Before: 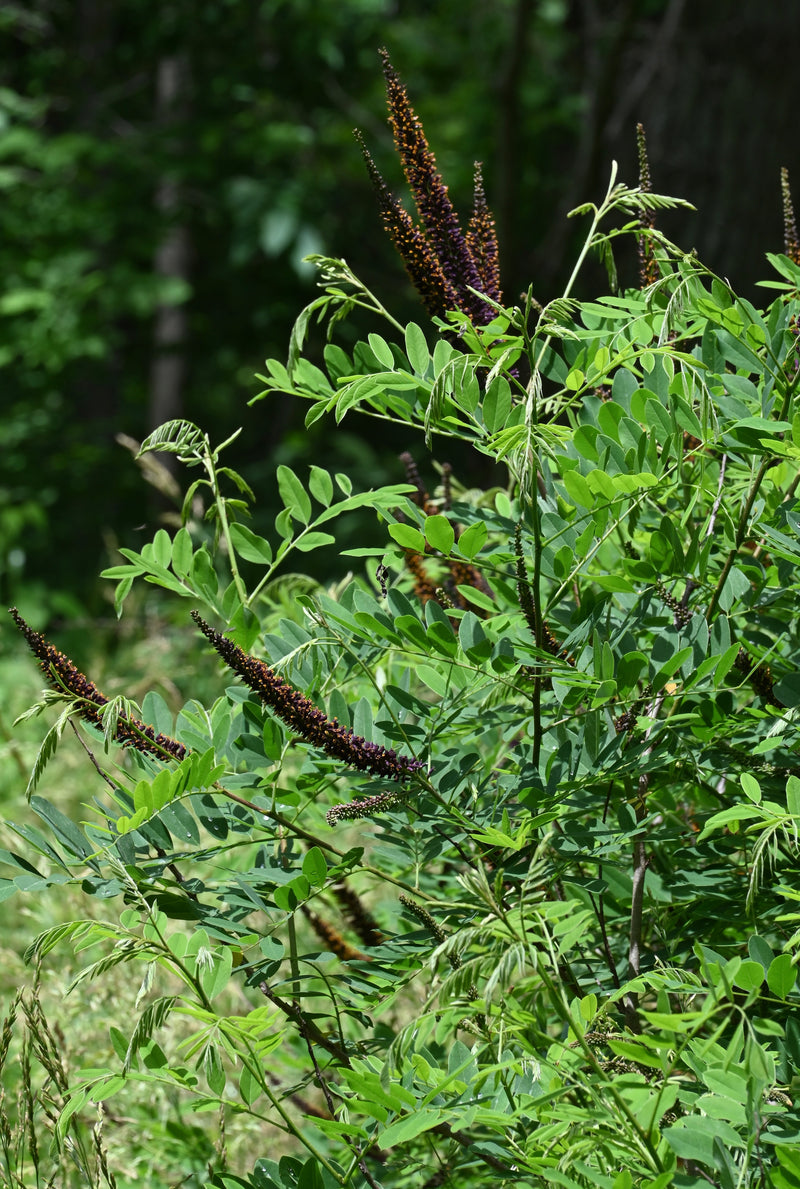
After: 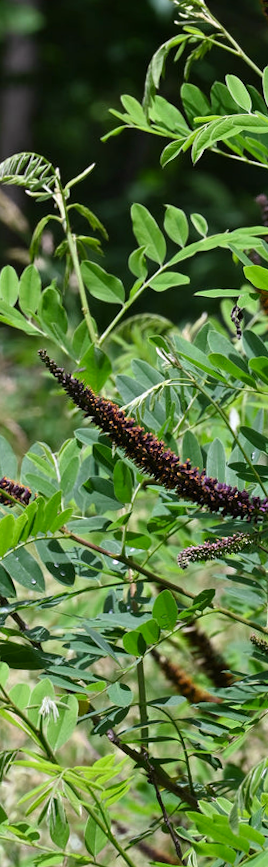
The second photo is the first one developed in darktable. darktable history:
rotate and perspective: rotation 0.679°, lens shift (horizontal) 0.136, crop left 0.009, crop right 0.991, crop top 0.078, crop bottom 0.95
white balance: red 1.066, blue 1.119
vibrance: on, module defaults
crop and rotate: left 21.77%, top 18.528%, right 44.676%, bottom 2.997%
